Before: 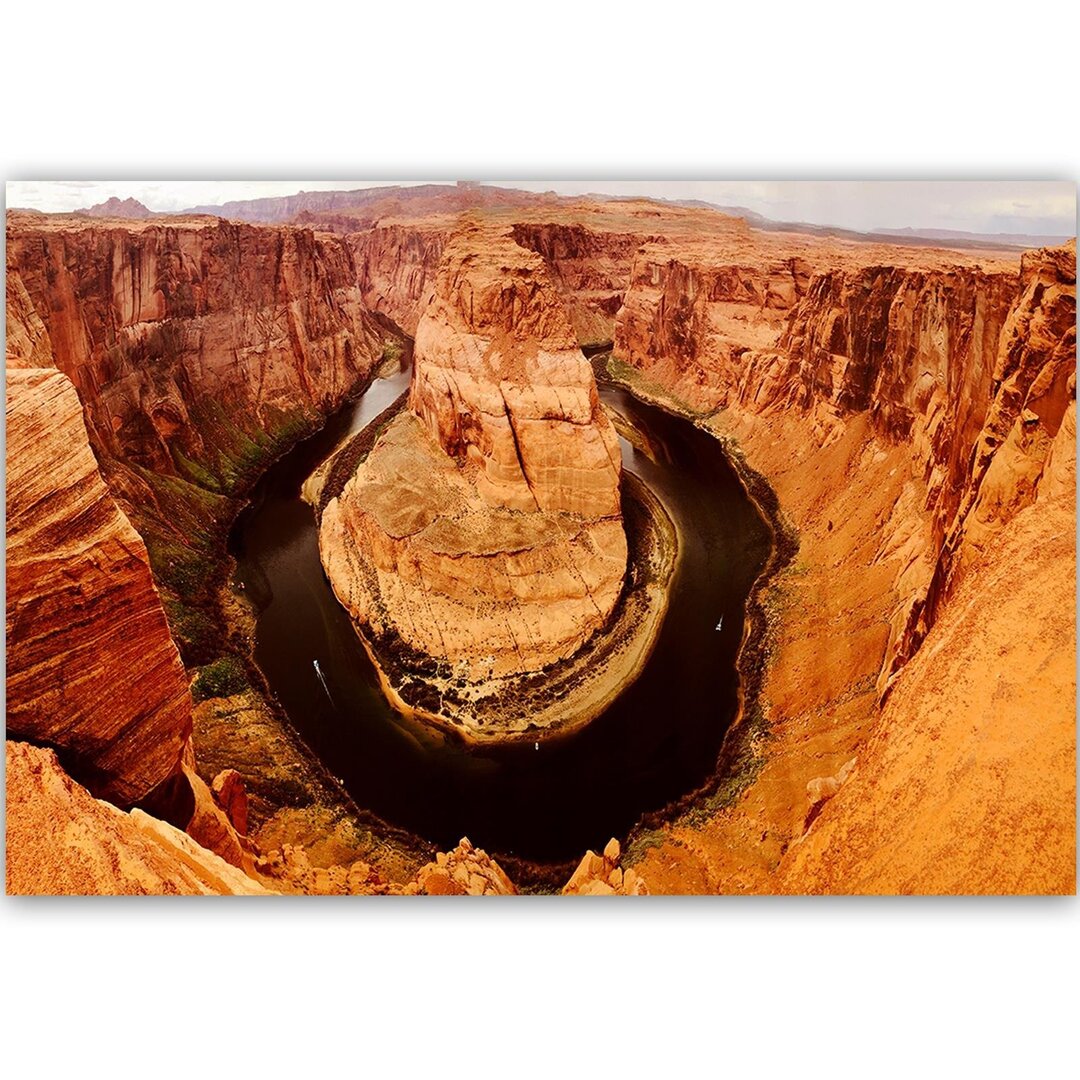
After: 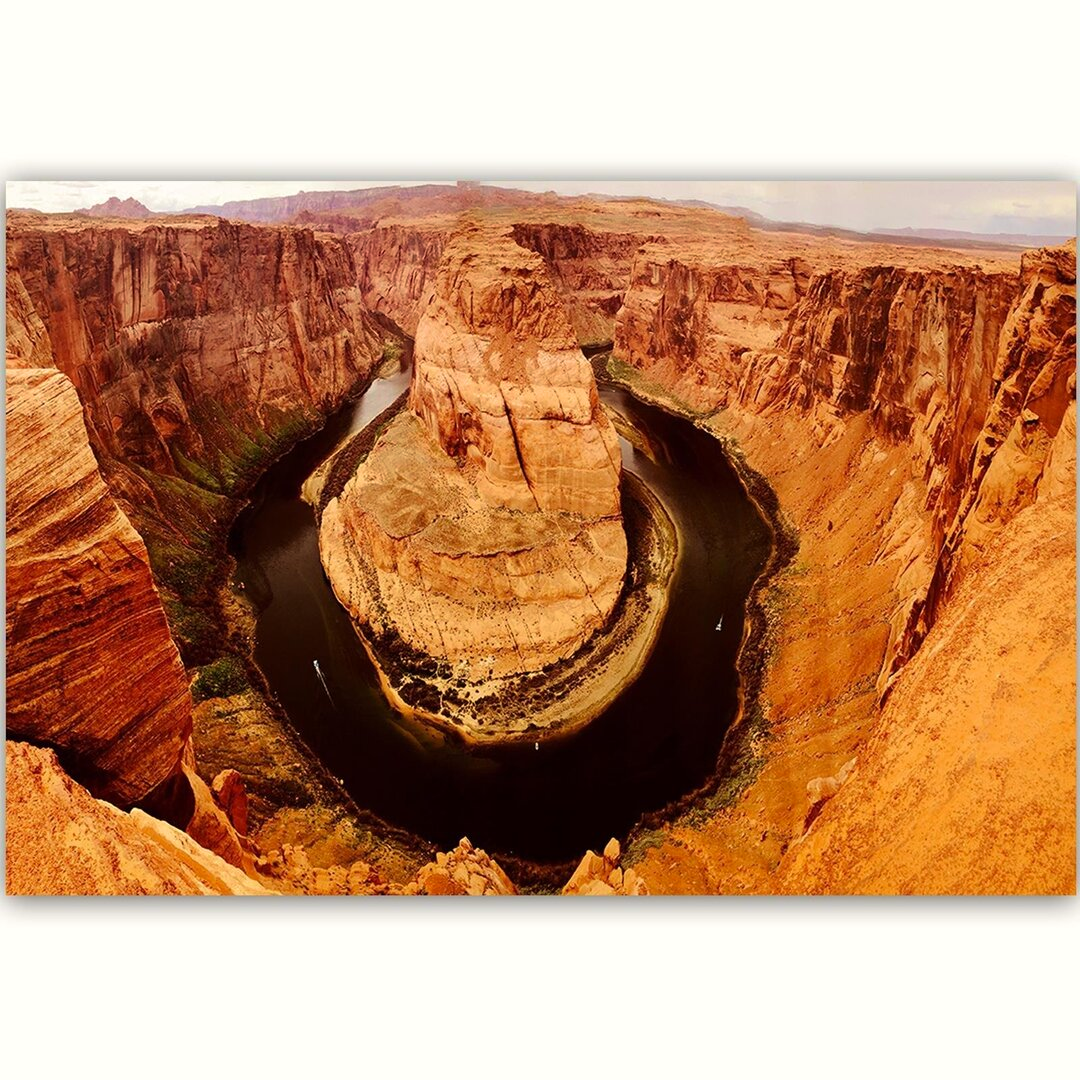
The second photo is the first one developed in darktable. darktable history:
velvia: on, module defaults
color correction: highlights b* 2.99
